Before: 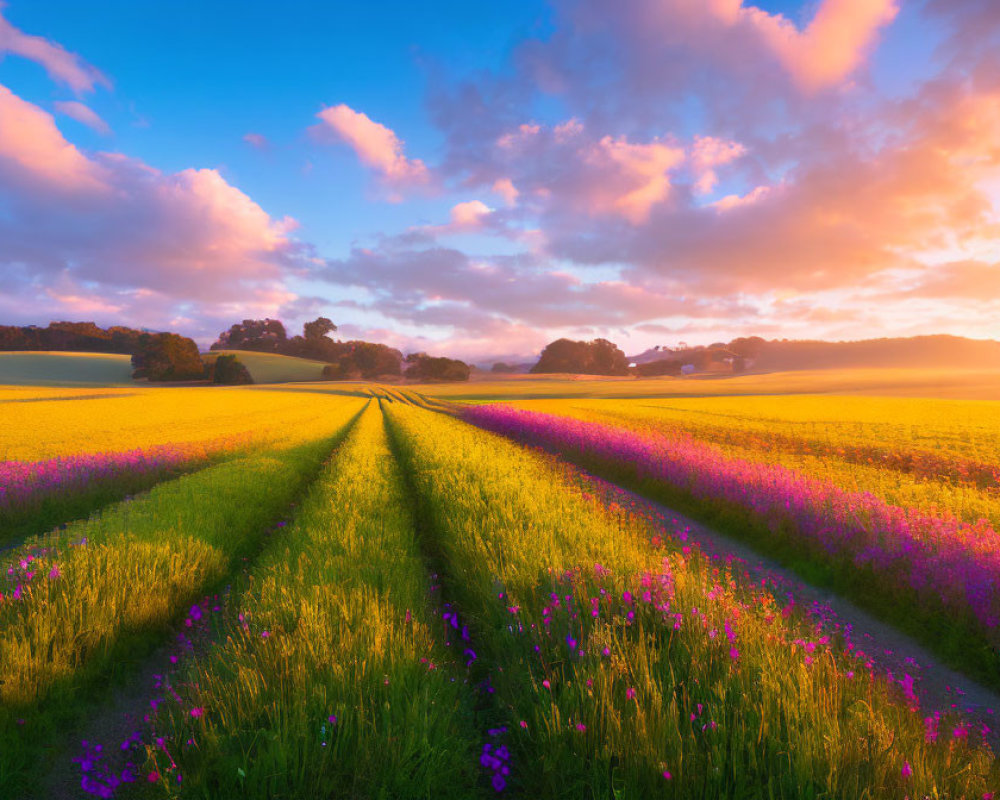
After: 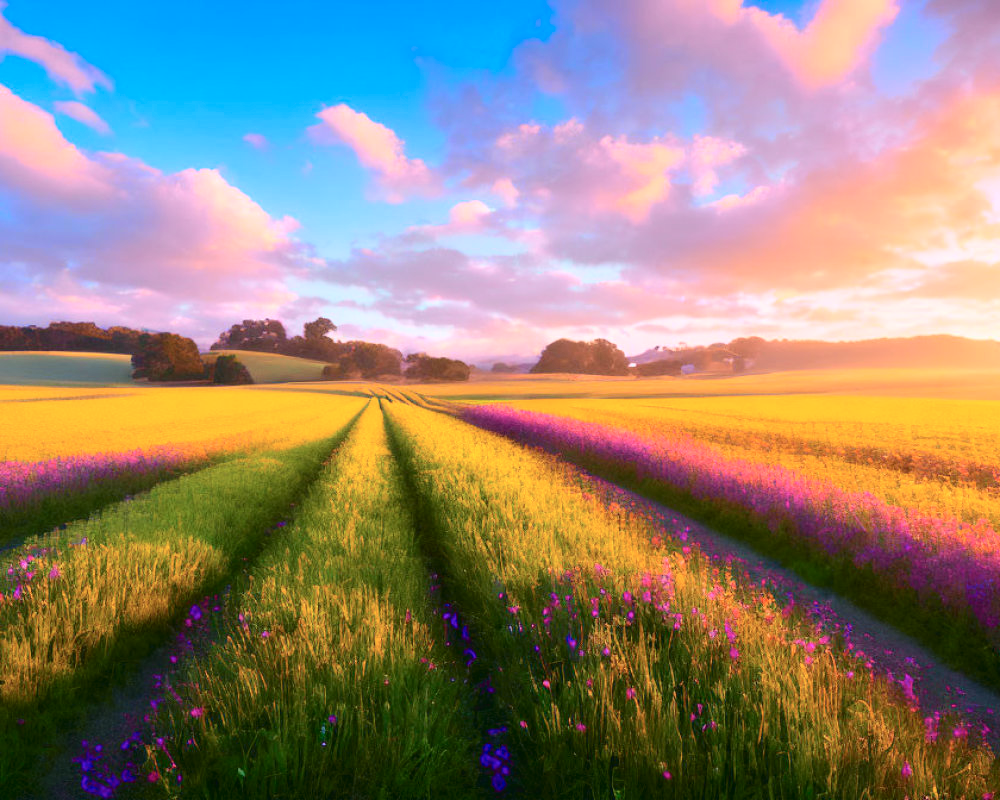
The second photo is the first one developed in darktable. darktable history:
tone curve: curves: ch0 [(0, 0.023) (0.087, 0.065) (0.184, 0.168) (0.45, 0.54) (0.57, 0.683) (0.722, 0.825) (0.877, 0.948) (1, 1)]; ch1 [(0, 0) (0.388, 0.369) (0.44, 0.44) (0.489, 0.481) (0.534, 0.551) (0.657, 0.659) (1, 1)]; ch2 [(0, 0) (0.353, 0.317) (0.408, 0.427) (0.472, 0.46) (0.5, 0.496) (0.537, 0.539) (0.576, 0.592) (0.625, 0.631) (1, 1)], color space Lab, independent channels, preserve colors none
